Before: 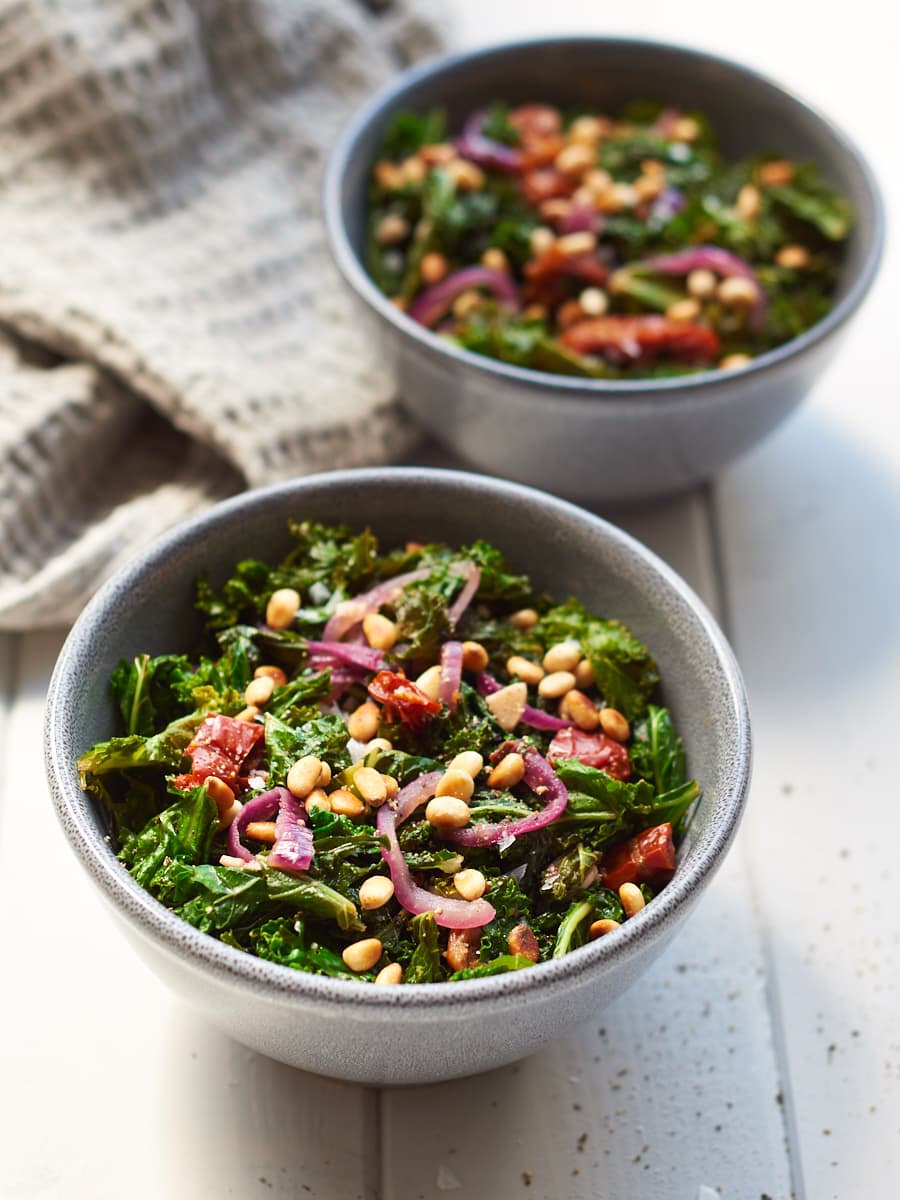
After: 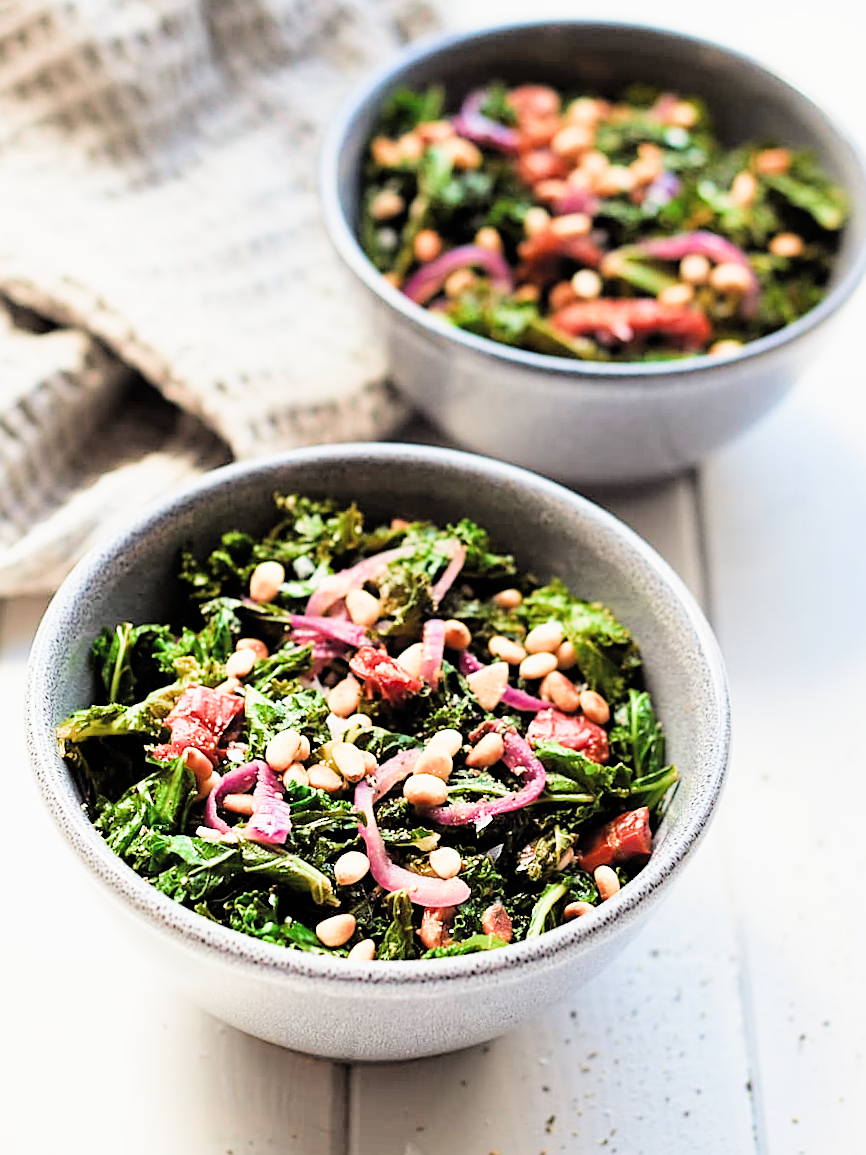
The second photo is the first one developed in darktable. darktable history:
crop and rotate: angle -1.69°
exposure: black level correction -0.005, exposure 1 EV, compensate highlight preservation false
tone equalizer: -8 EV -0.75 EV, -7 EV -0.7 EV, -6 EV -0.6 EV, -5 EV -0.4 EV, -3 EV 0.4 EV, -2 EV 0.6 EV, -1 EV 0.7 EV, +0 EV 0.75 EV, edges refinement/feathering 500, mask exposure compensation -1.57 EV, preserve details no
filmic rgb: black relative exposure -4.58 EV, white relative exposure 4.8 EV, threshold 3 EV, hardness 2.36, latitude 36.07%, contrast 1.048, highlights saturation mix 1.32%, shadows ↔ highlights balance 1.25%, color science v4 (2020), enable highlight reconstruction true
sharpen: on, module defaults
